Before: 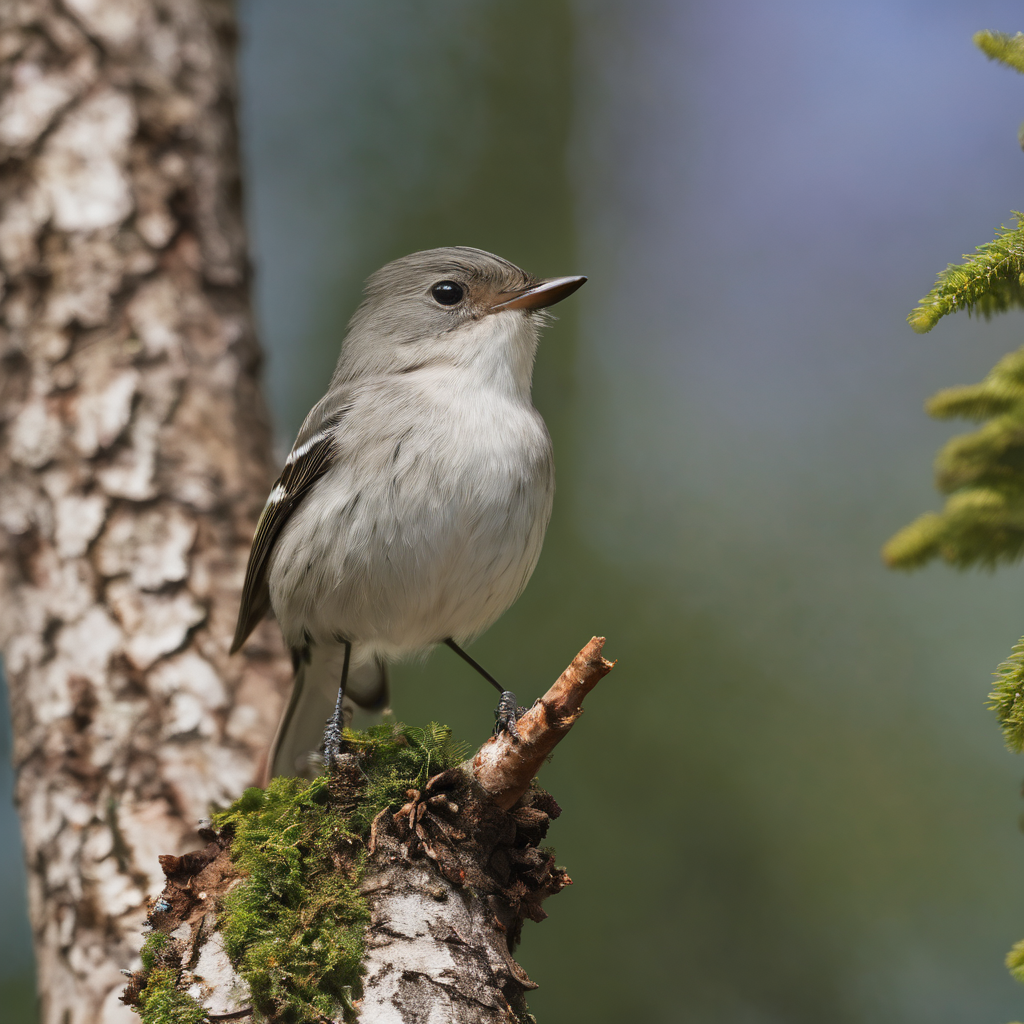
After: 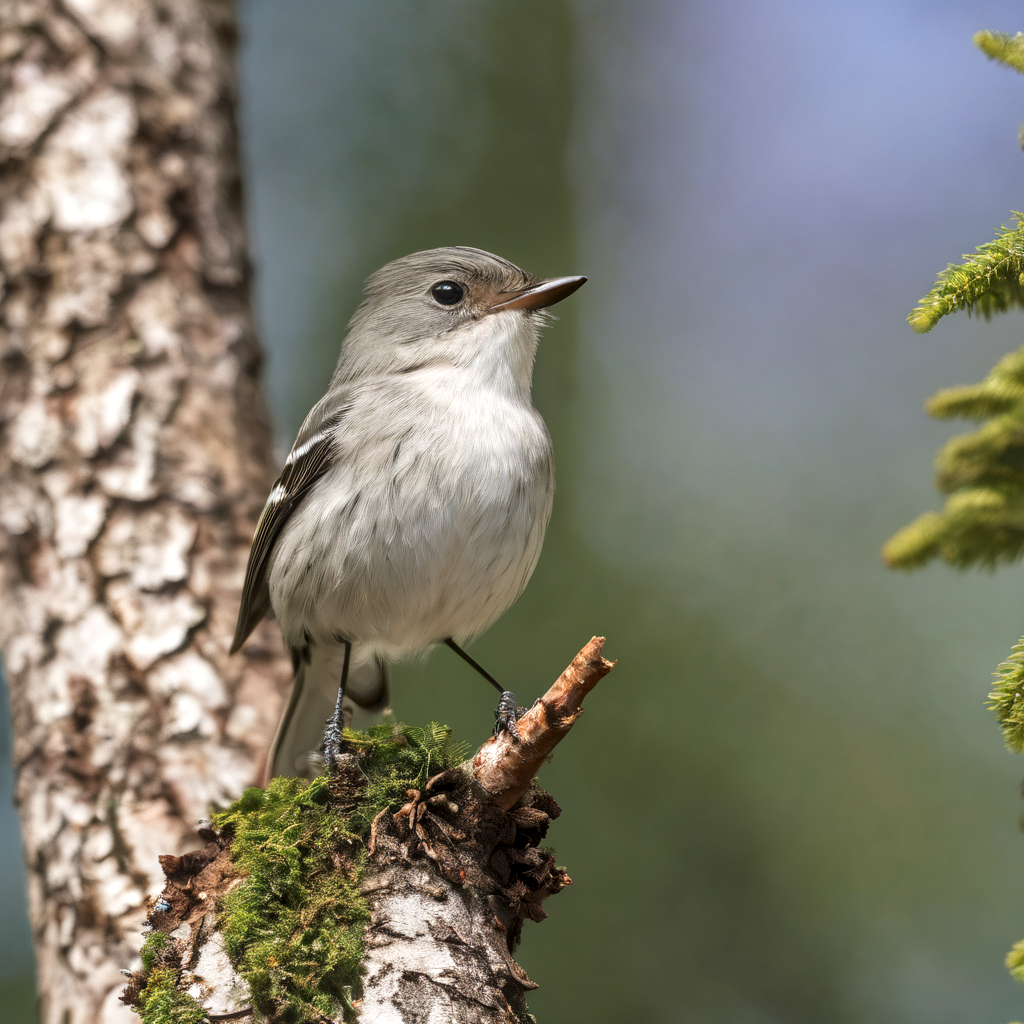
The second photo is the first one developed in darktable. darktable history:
exposure: exposure 0.367 EV, compensate highlight preservation false
local contrast: on, module defaults
